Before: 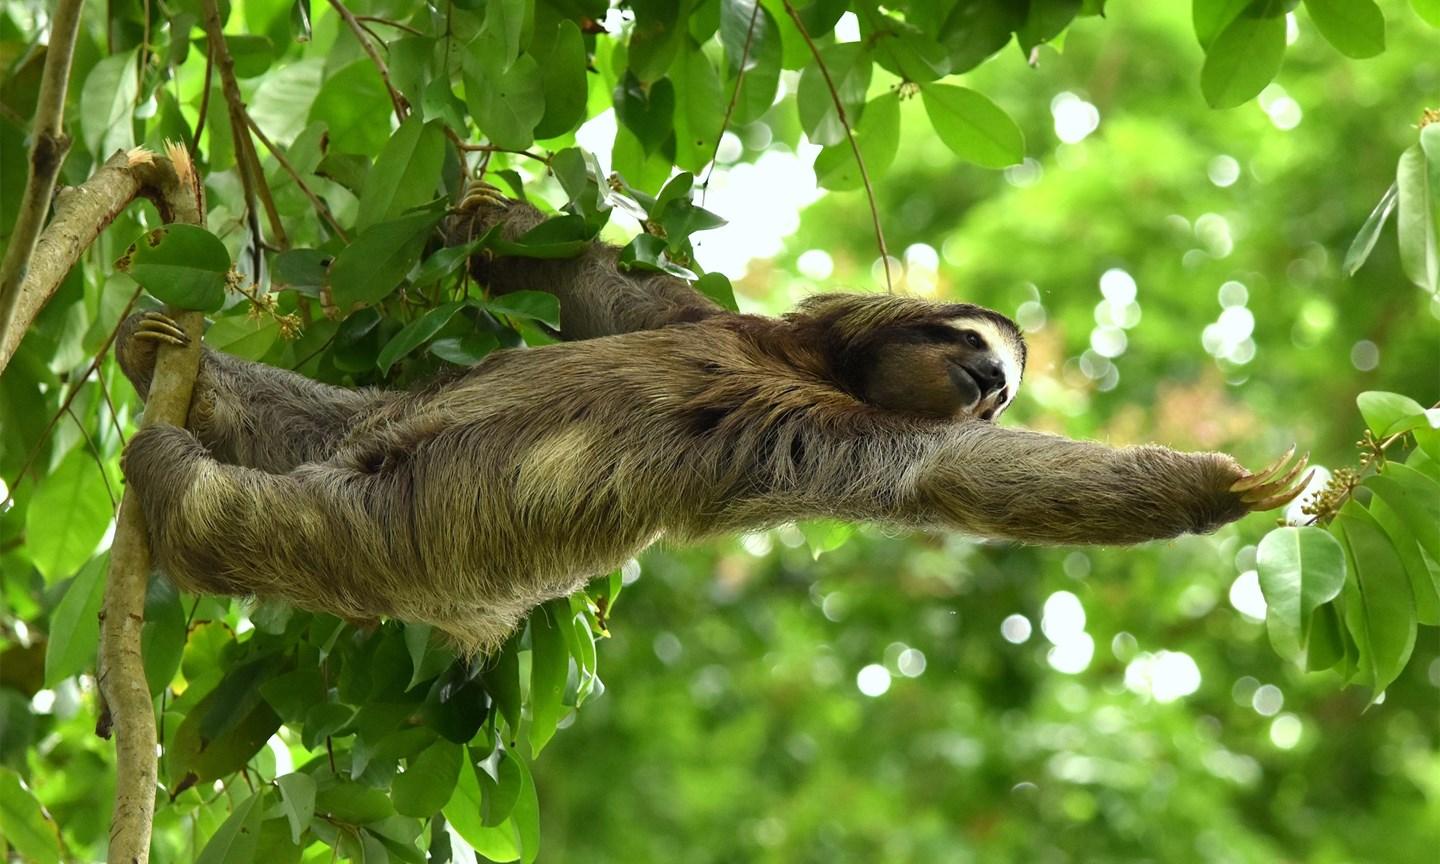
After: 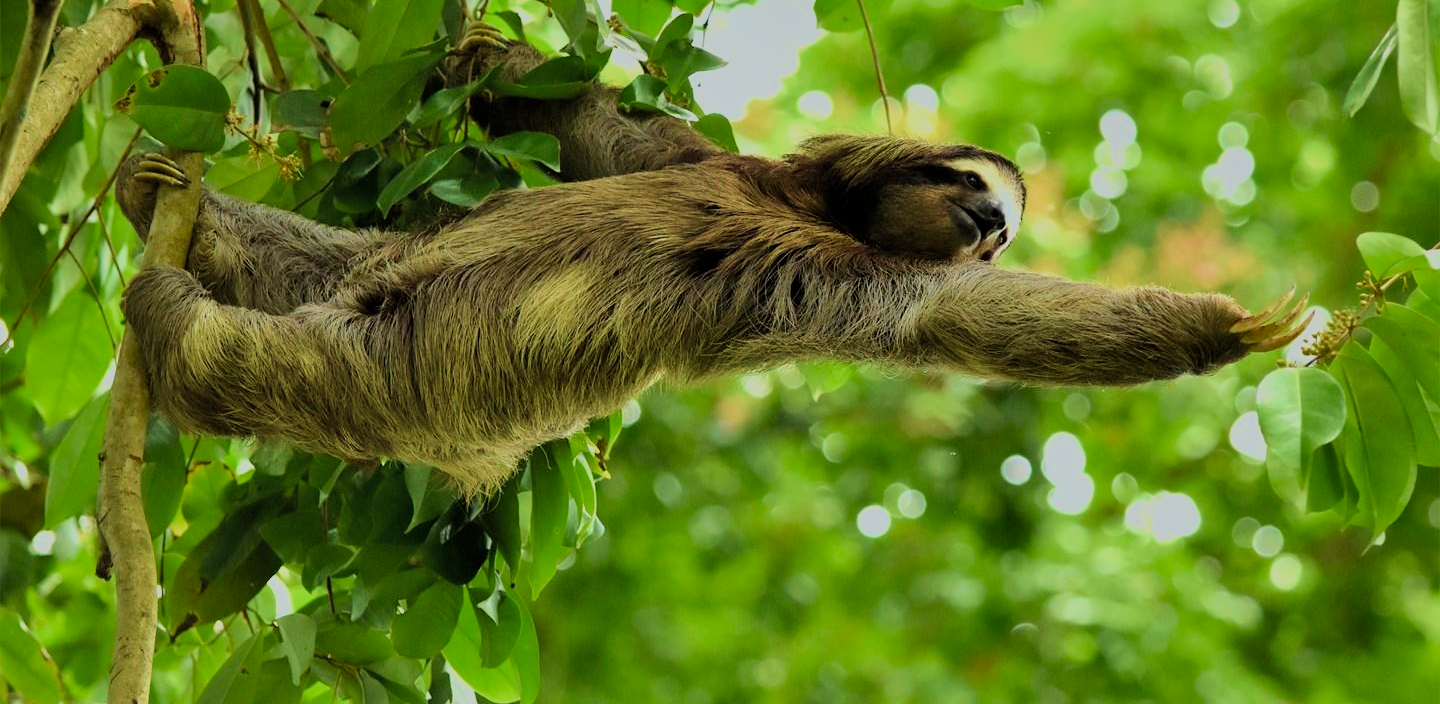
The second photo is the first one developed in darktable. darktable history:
filmic rgb: middle gray luminance 30%, black relative exposure -8.9 EV, white relative exposure 7 EV, target black luminance 0%, hardness 2.93, latitude 1.57%, contrast 0.962, highlights saturation mix 6.25%, shadows ↔ highlights balance 12.18%, color science v4 (2020)
shadows and highlights: shadows color adjustment 99.14%, highlights color adjustment 0.692%, low approximation 0.01, soften with gaussian
velvia: strength 55.46%
crop and rotate: top 18.517%
